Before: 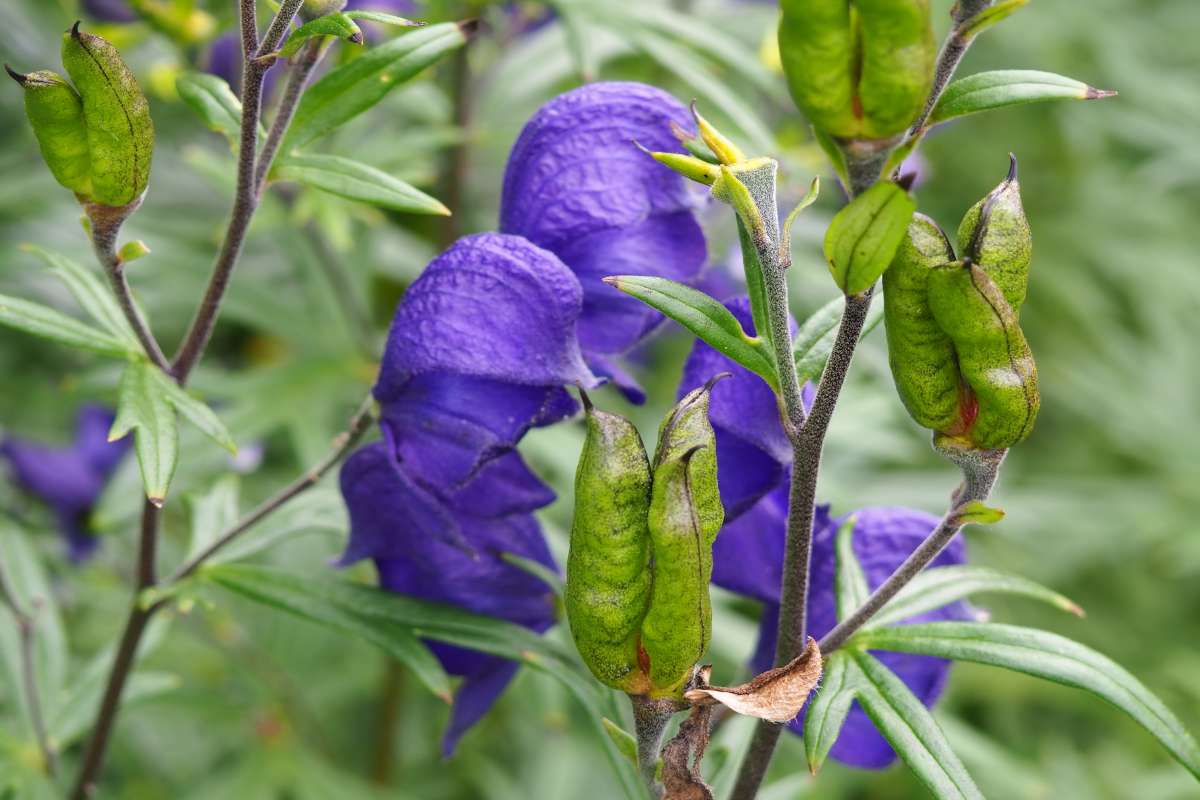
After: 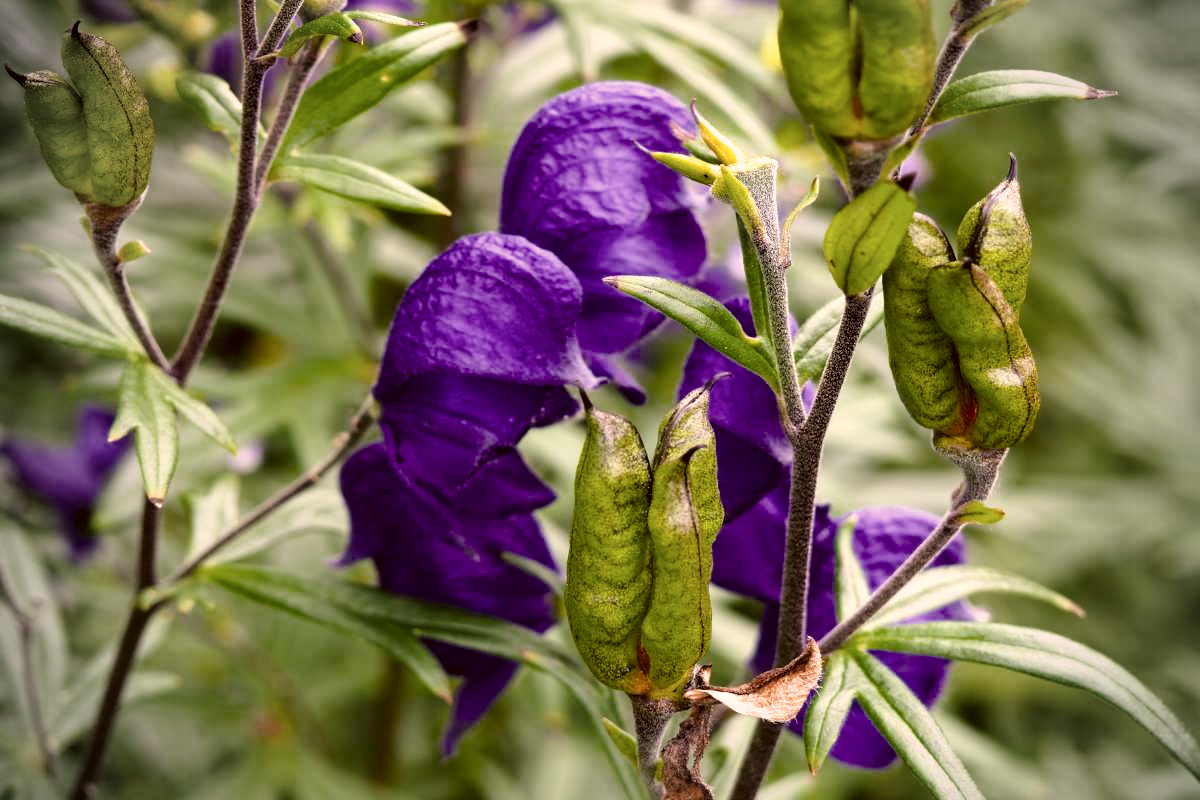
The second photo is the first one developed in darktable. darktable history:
filmic rgb: black relative exposure -6.39 EV, white relative exposure 2.42 EV, threshold 3 EV, target white luminance 99.912%, hardness 5.27, latitude 0.395%, contrast 1.418, highlights saturation mix 2.59%, color science v6 (2022), enable highlight reconstruction true
color correction: highlights a* 10.17, highlights b* 9.77, shadows a* 7.91, shadows b* 8.42, saturation 0.822
vignetting: fall-off start 71.88%
color balance rgb: shadows lift › chroma 2.945%, shadows lift › hue 280.3°, perceptual saturation grading › global saturation 16.534%, global vibrance 6.905%, saturation formula JzAzBz (2021)
